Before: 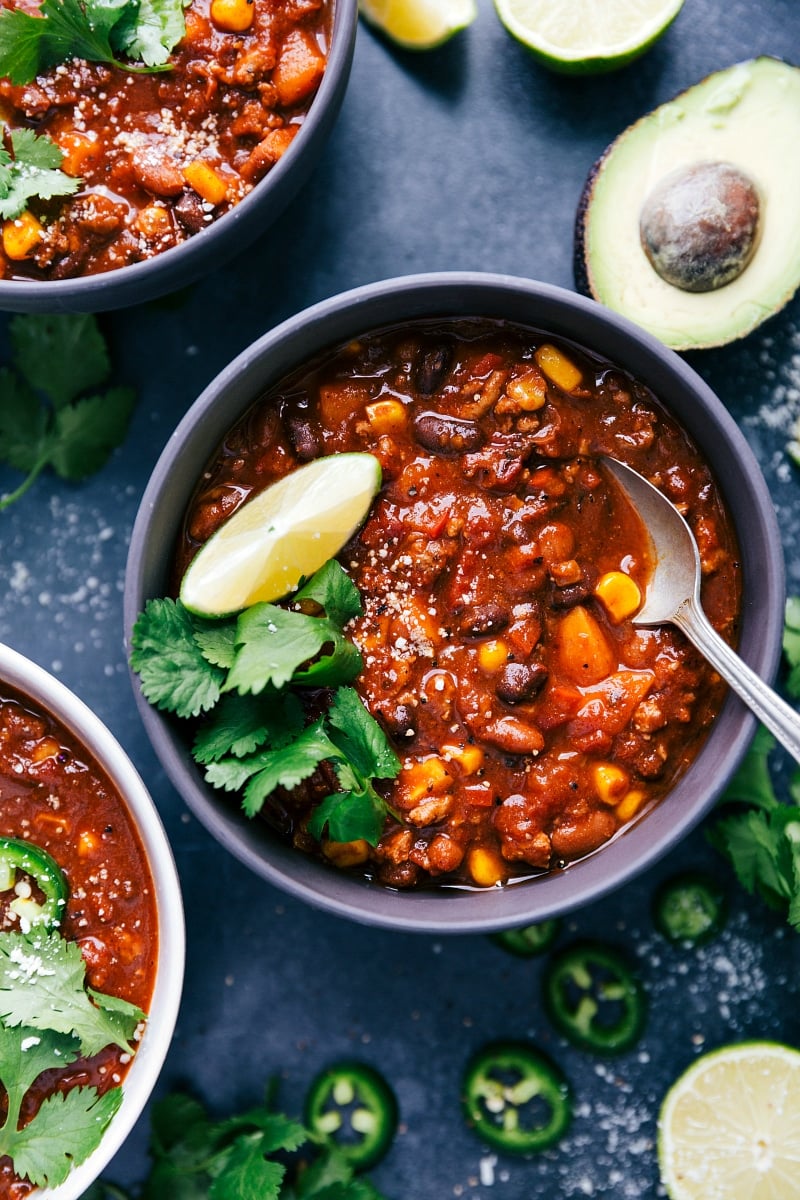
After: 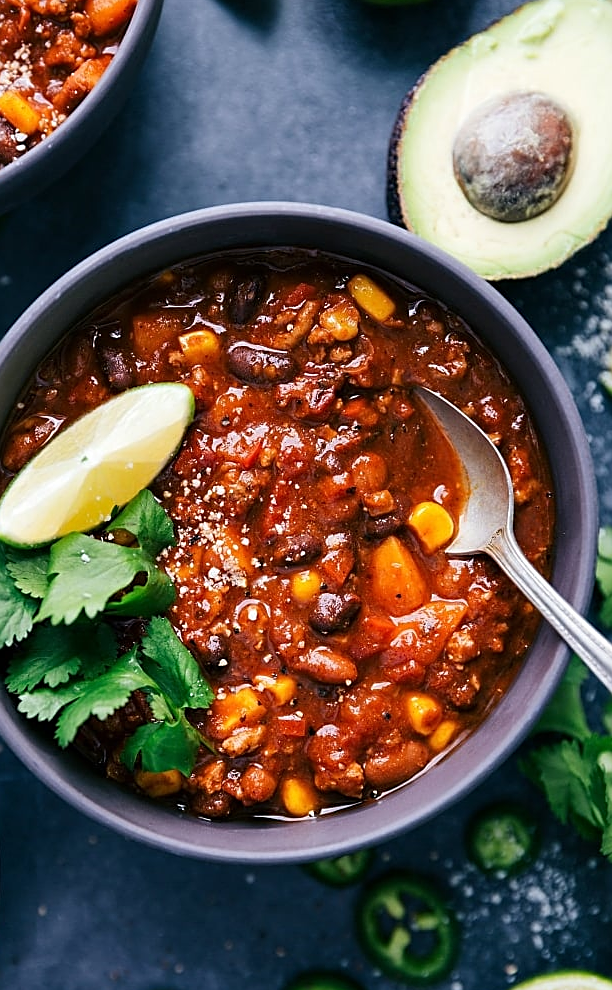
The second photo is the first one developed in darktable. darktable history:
crop: left 23.46%, top 5.861%, bottom 11.615%
sharpen: on, module defaults
